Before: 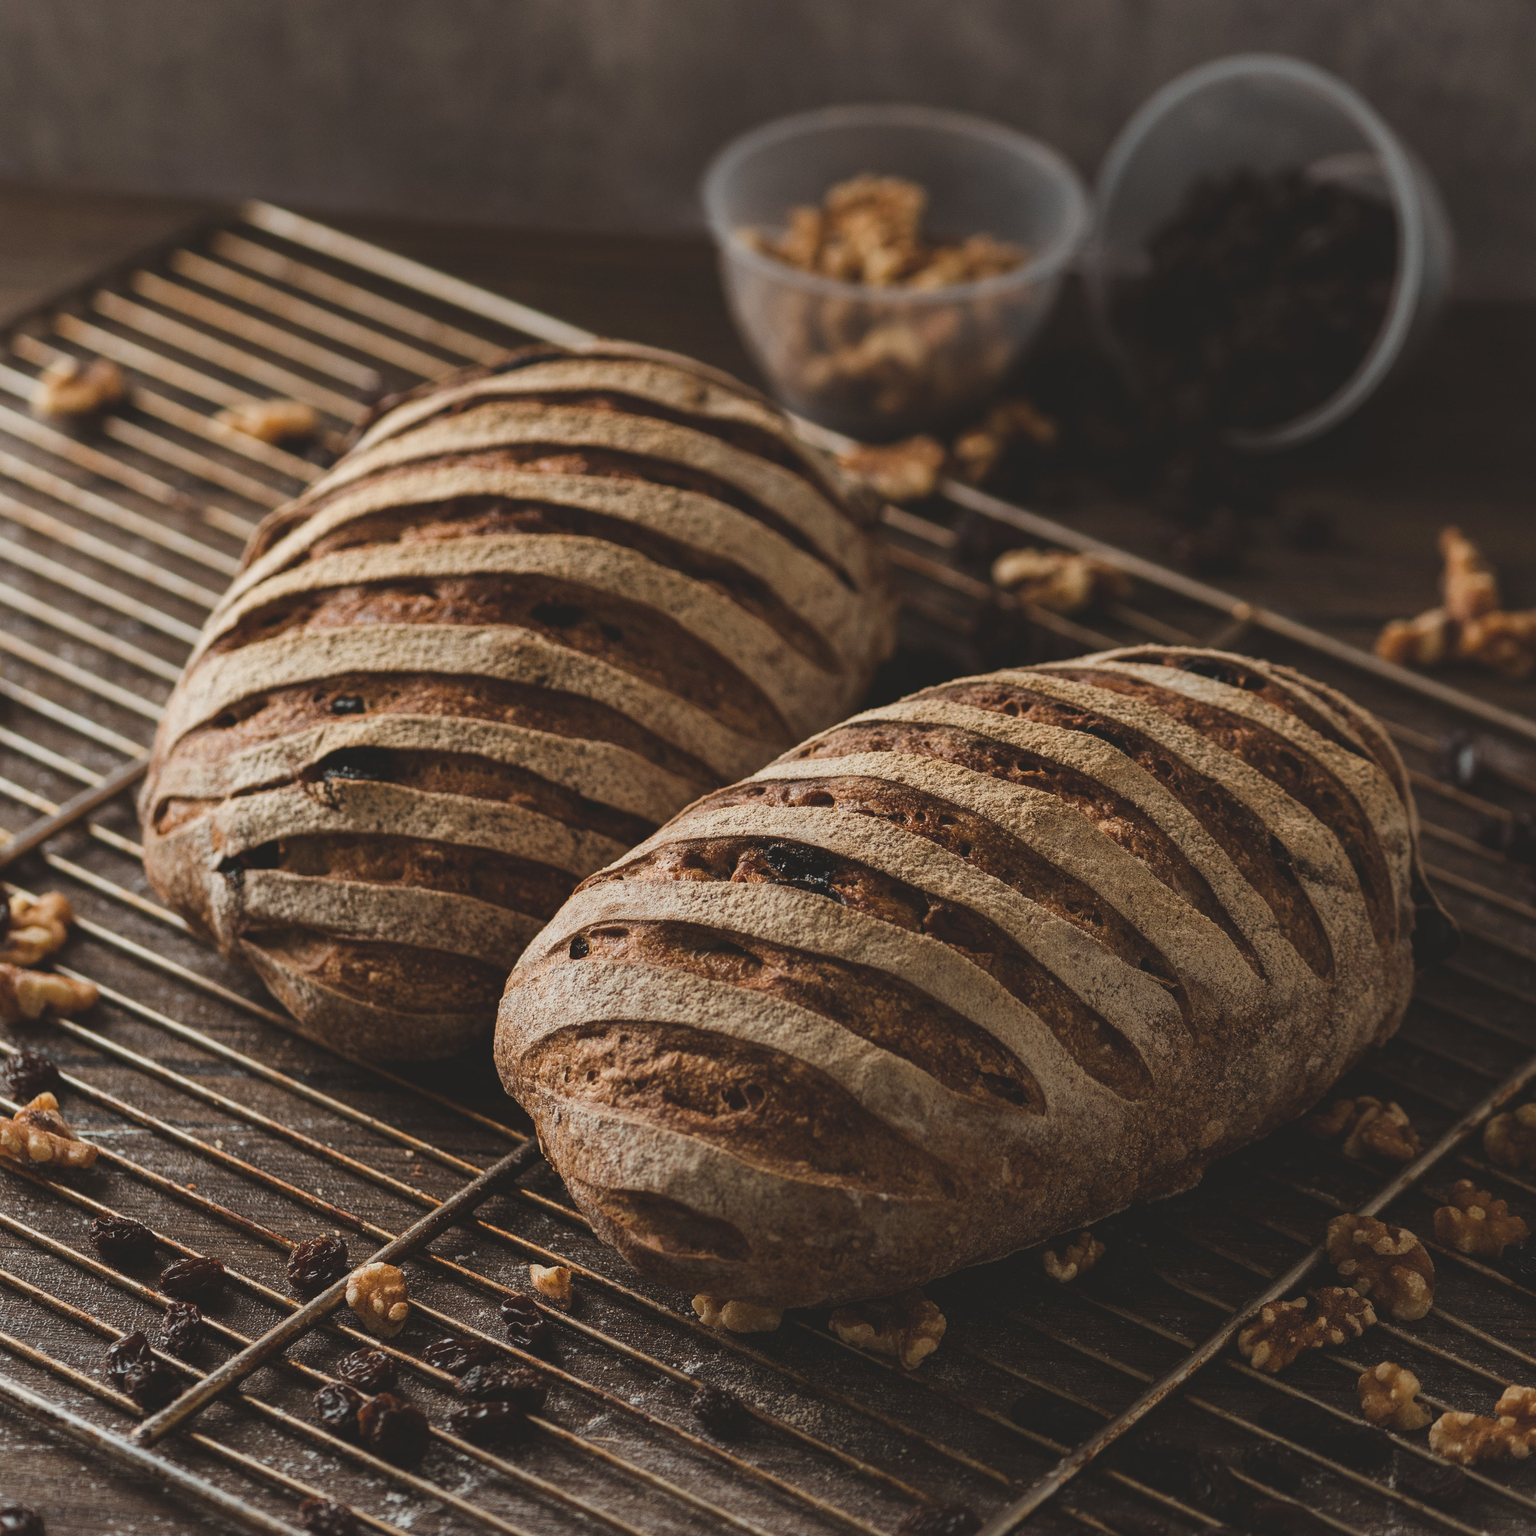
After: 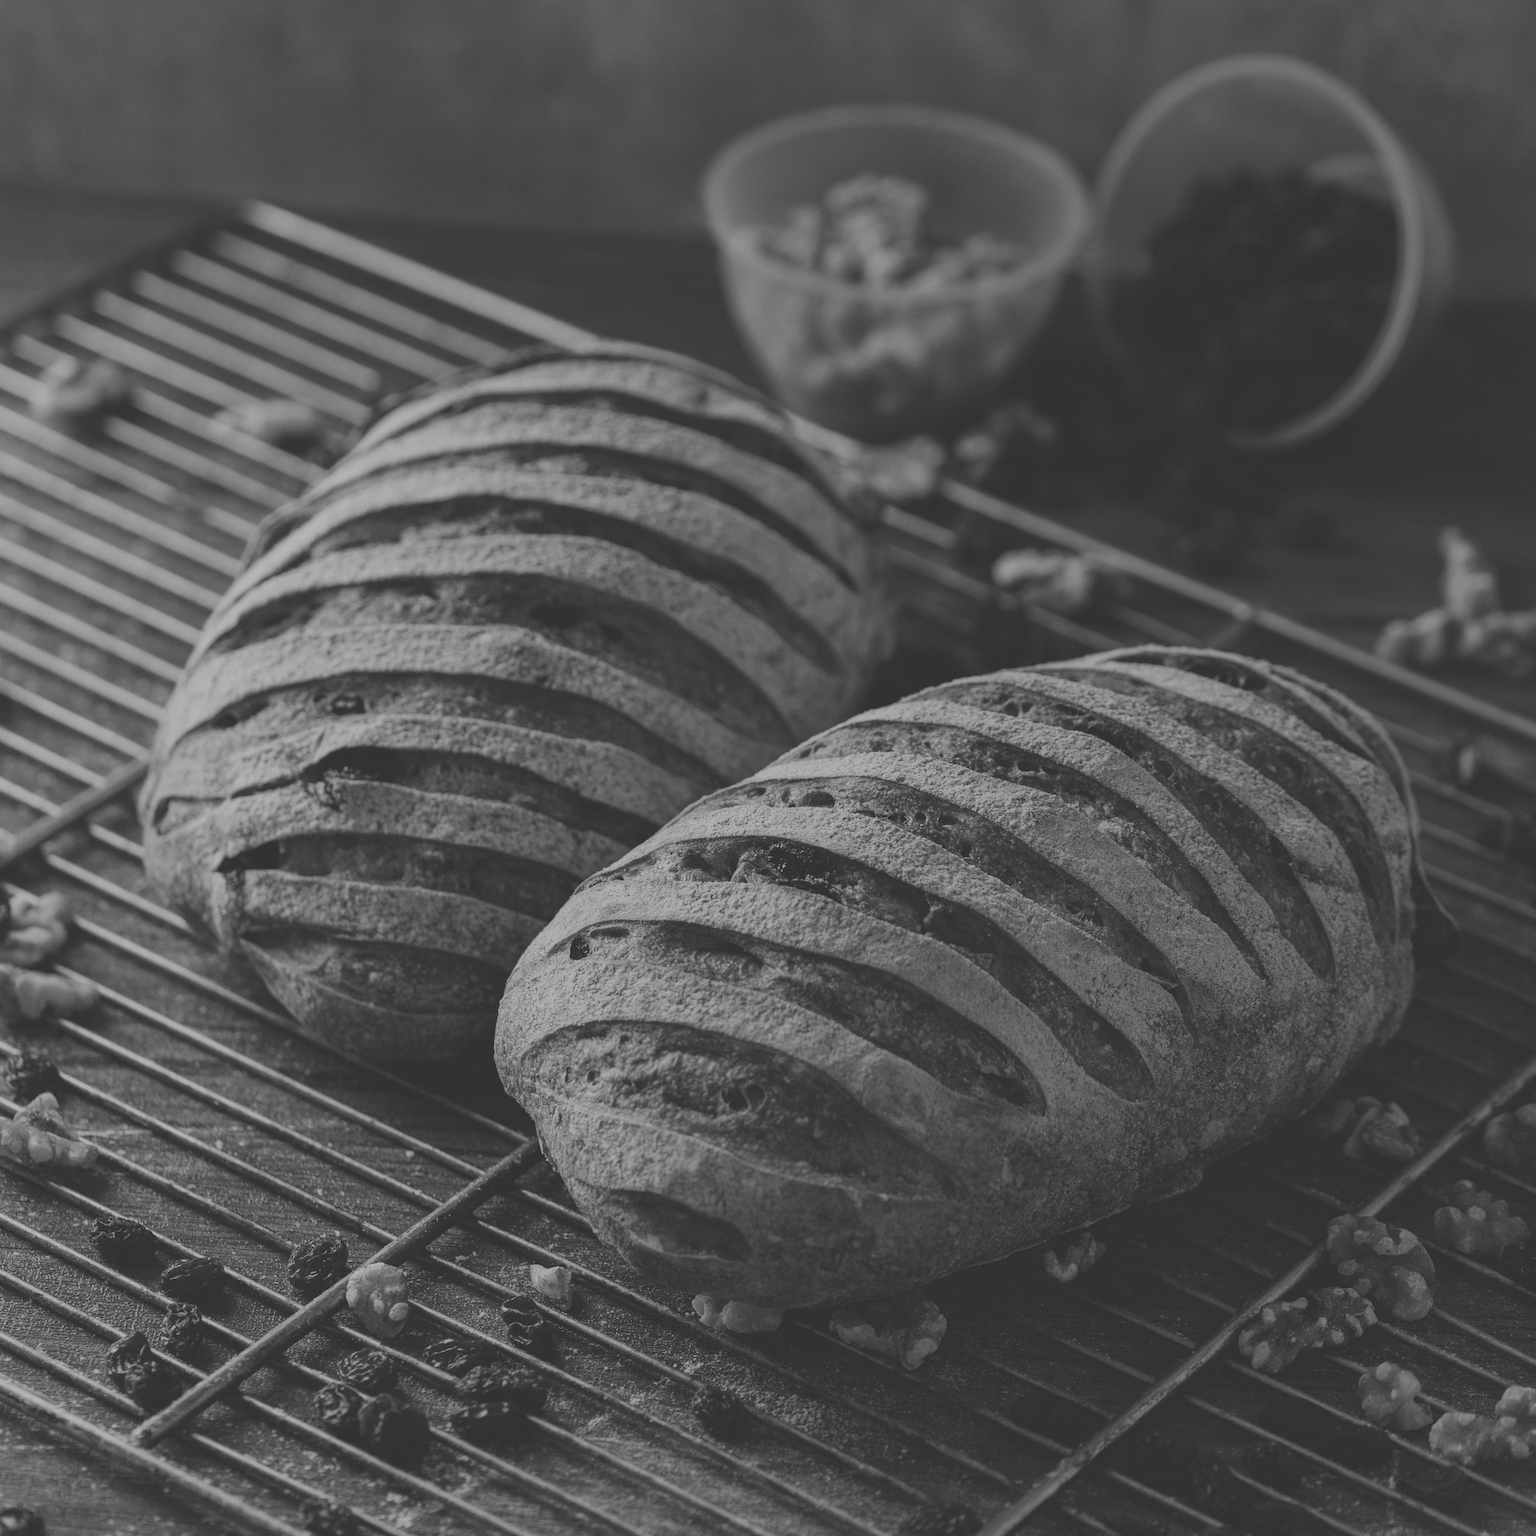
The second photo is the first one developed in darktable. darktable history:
monochrome: on, module defaults
color balance rgb: contrast -30%
rgb levels: preserve colors max RGB
